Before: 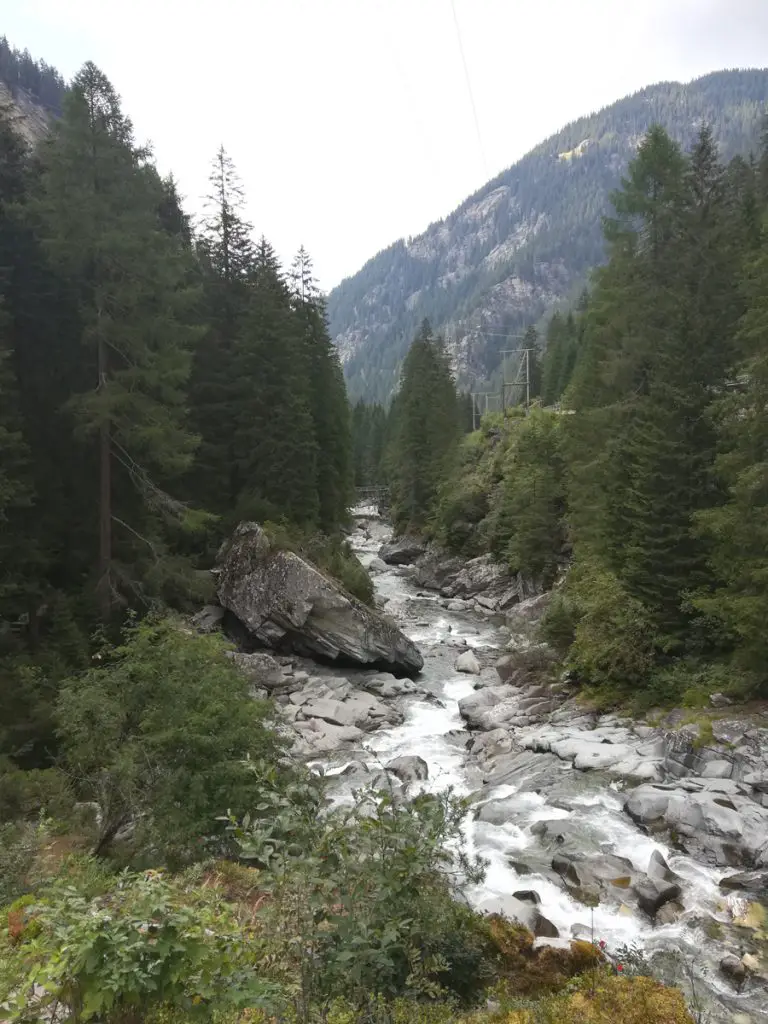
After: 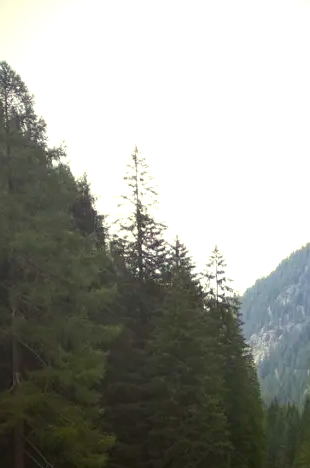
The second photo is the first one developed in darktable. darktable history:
crop and rotate: left 11.312%, top 0.067%, right 48.241%, bottom 54.207%
color correction: highlights a* -1.08, highlights b* 4.53, shadows a* 3.68
color balance rgb: highlights gain › luminance 6.542%, highlights gain › chroma 2.562%, highlights gain › hue 91.15°, perceptual saturation grading › global saturation 30.777%, perceptual brilliance grading › highlights 7.555%, perceptual brilliance grading › mid-tones 3.732%, perceptual brilliance grading › shadows 1.78%, global vibrance 7.752%
vignetting: saturation 0.365, center (0.22, -0.24), unbound false
